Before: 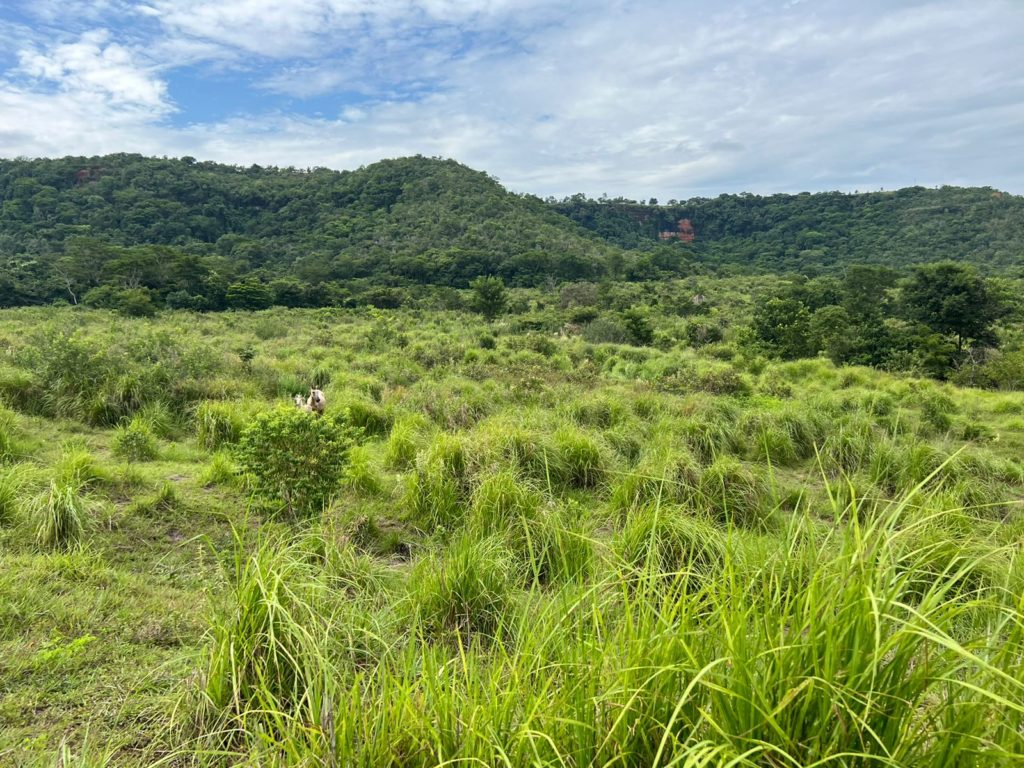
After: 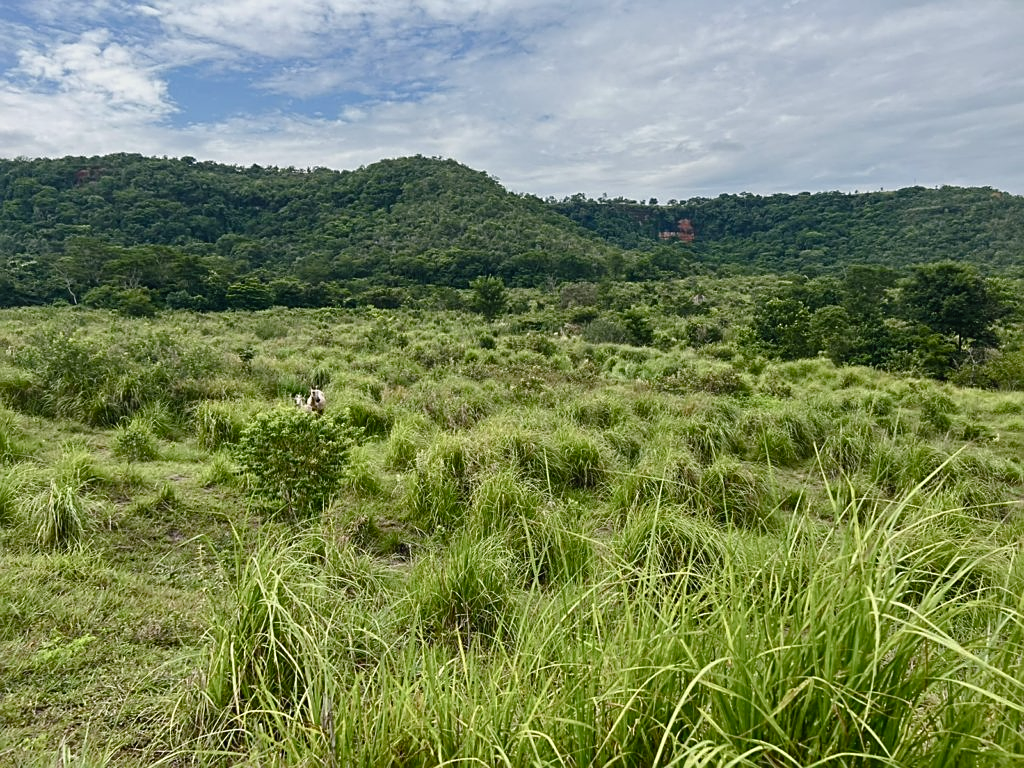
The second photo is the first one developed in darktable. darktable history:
sharpen: on, module defaults
color balance rgb: shadows lift › luminance -10%, shadows lift › chroma 1%, shadows lift › hue 113°, power › luminance -15%, highlights gain › chroma 0.2%, highlights gain › hue 333°, global offset › luminance 0.5%, perceptual saturation grading › global saturation 20%, perceptual saturation grading › highlights -50%, perceptual saturation grading › shadows 25%, contrast -10%
